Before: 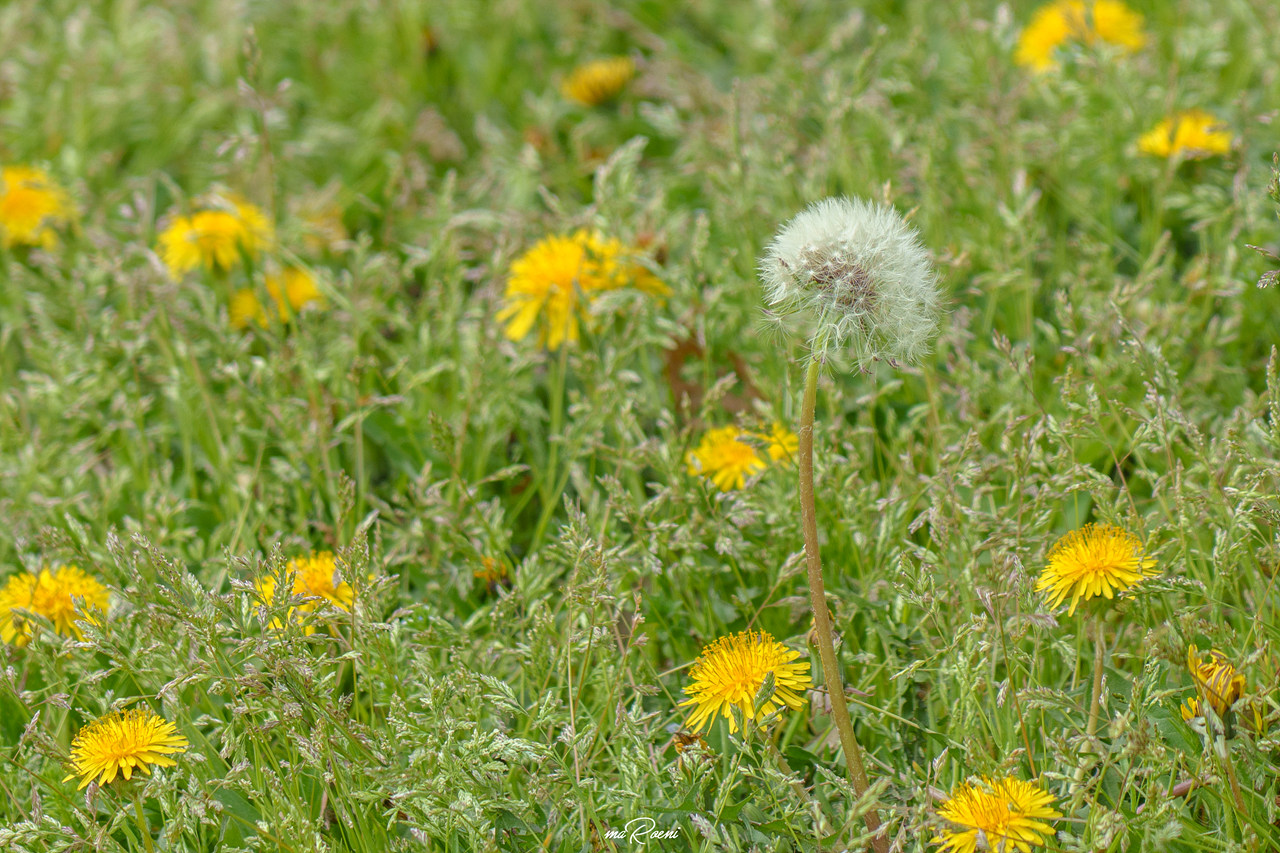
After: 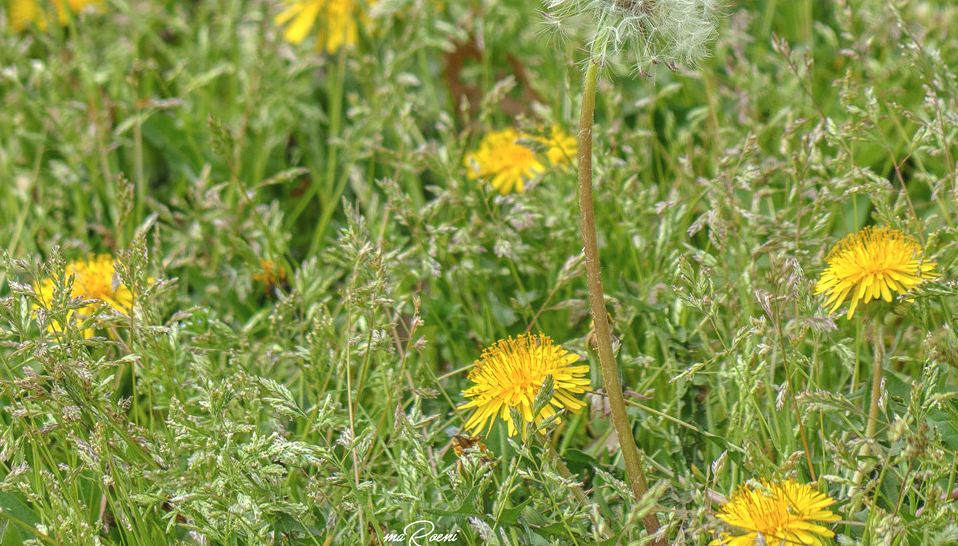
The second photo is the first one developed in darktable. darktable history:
crop and rotate: left 17.329%, top 34.864%, right 7.77%, bottom 1.02%
exposure: black level correction -0.009, exposure 0.066 EV, compensate highlight preservation false
local contrast: on, module defaults
